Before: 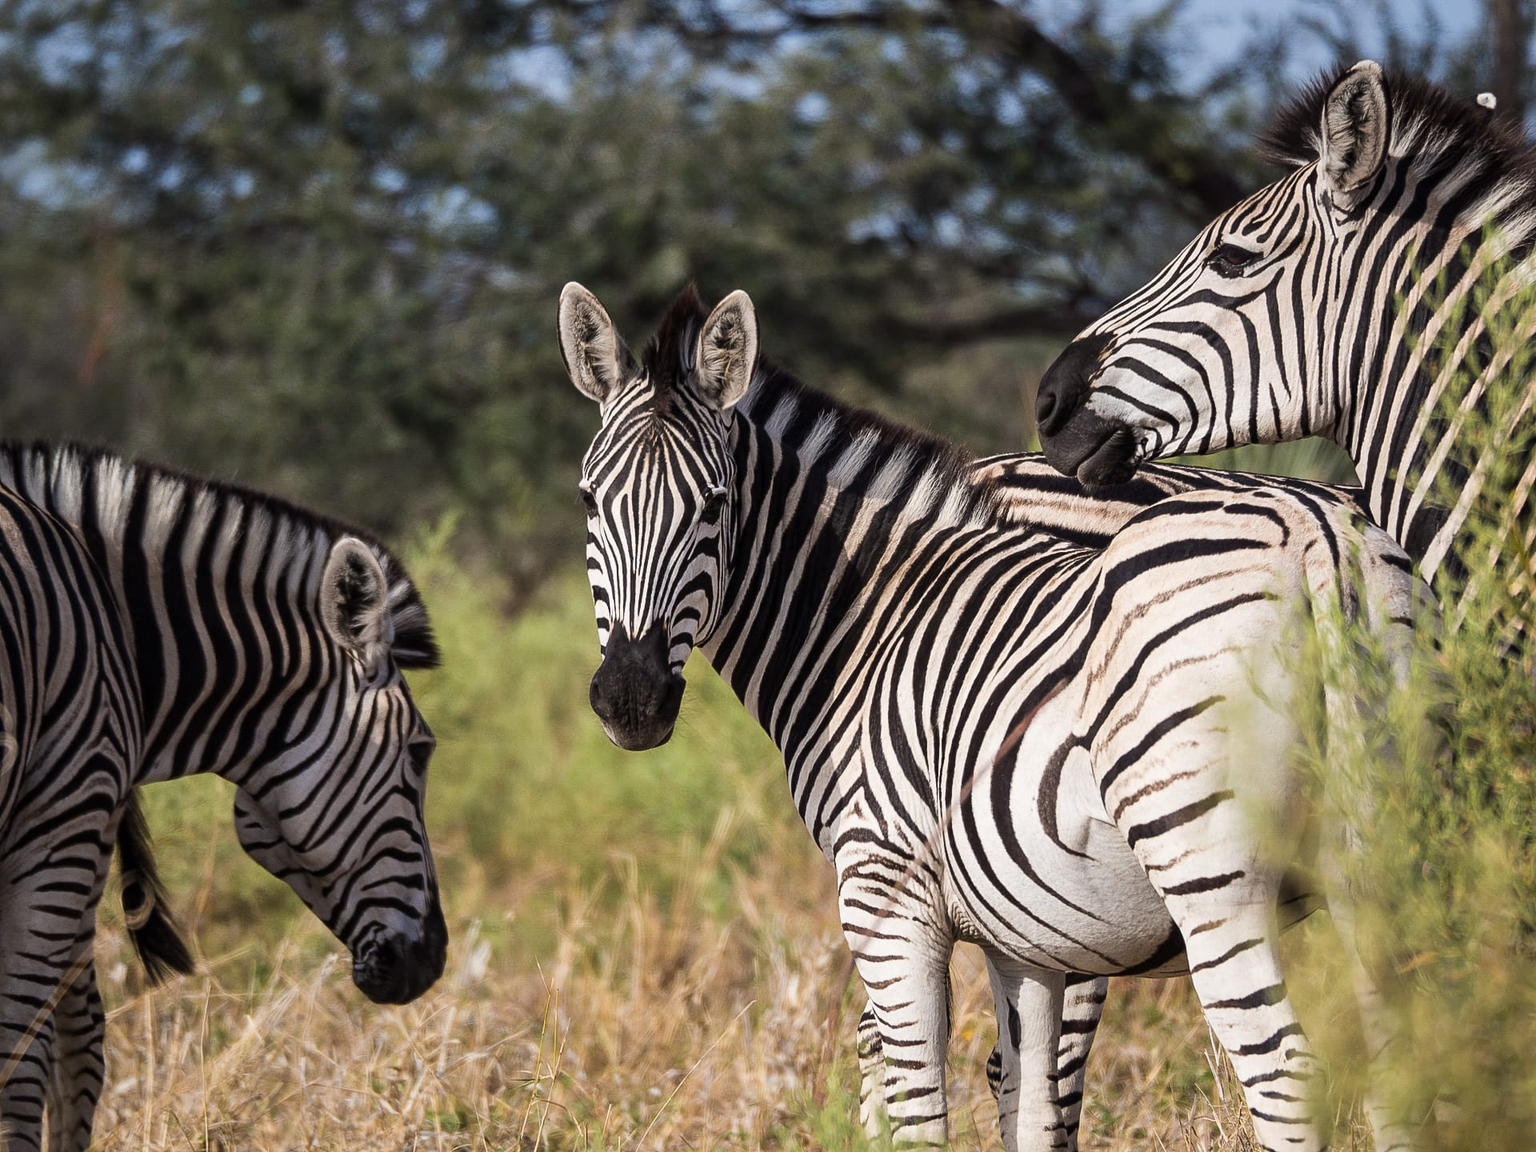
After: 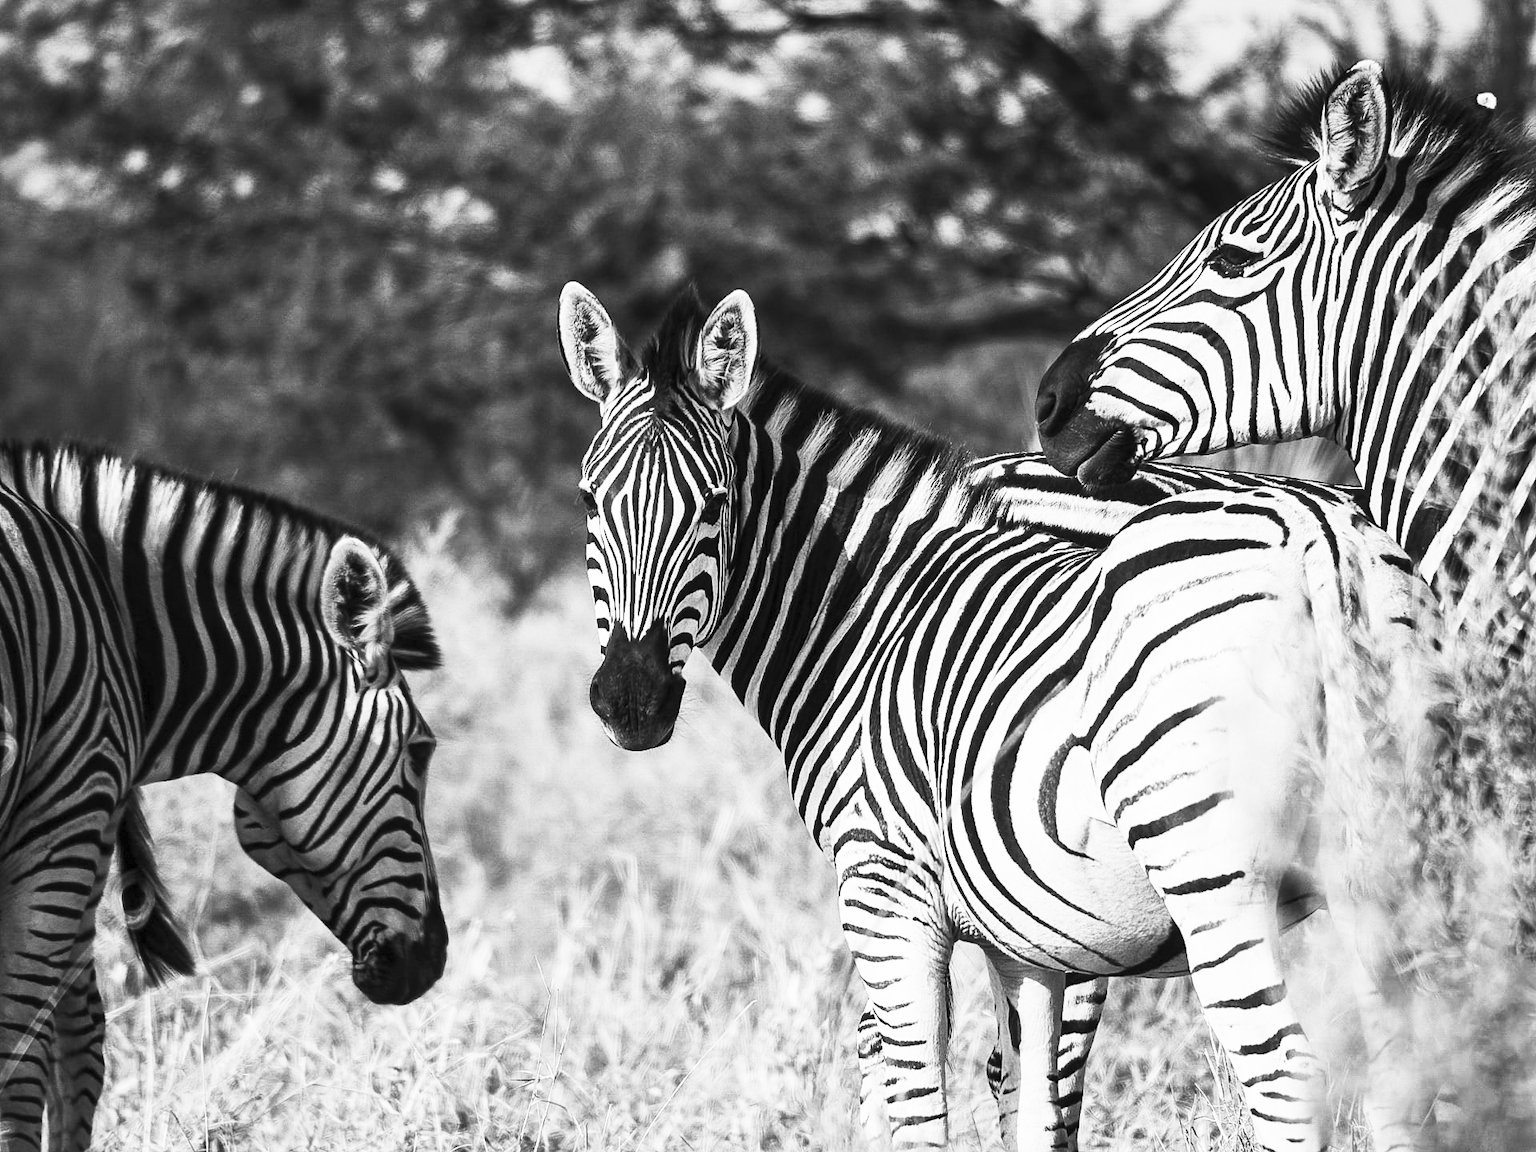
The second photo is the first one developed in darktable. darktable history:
contrast brightness saturation: contrast 0.53, brightness 0.47, saturation -1
